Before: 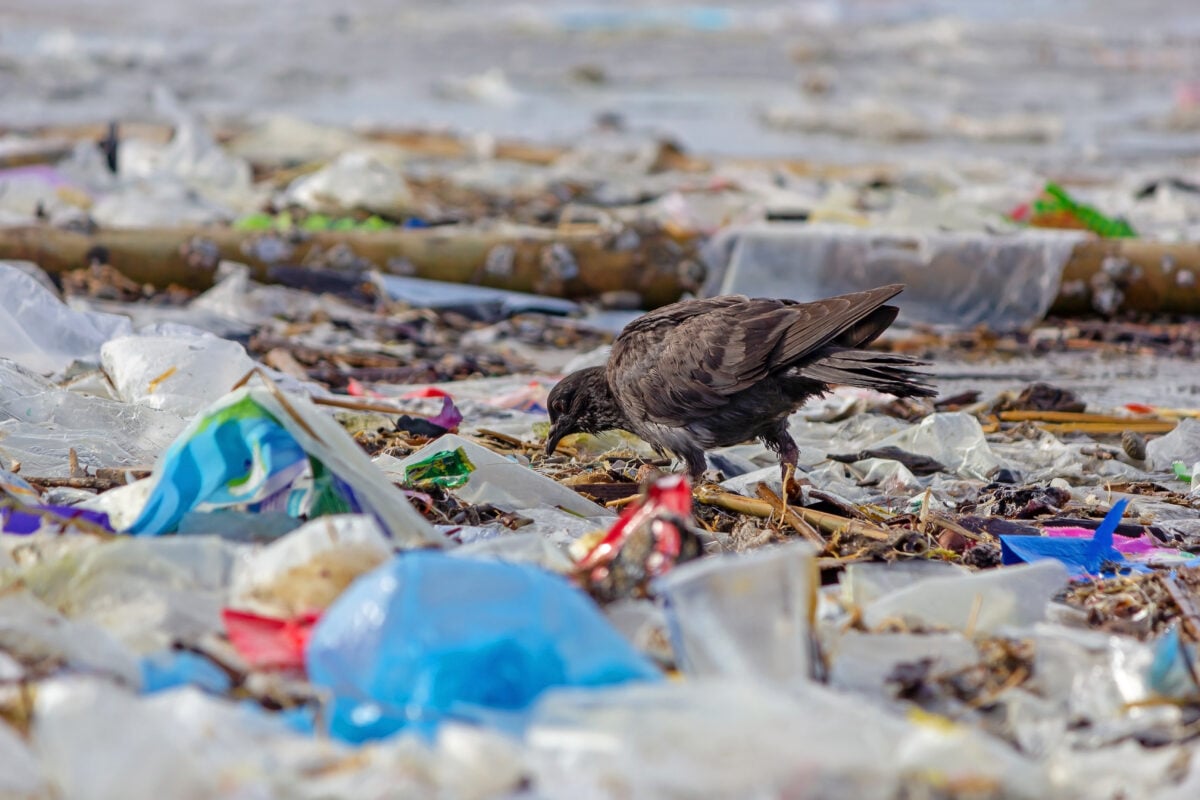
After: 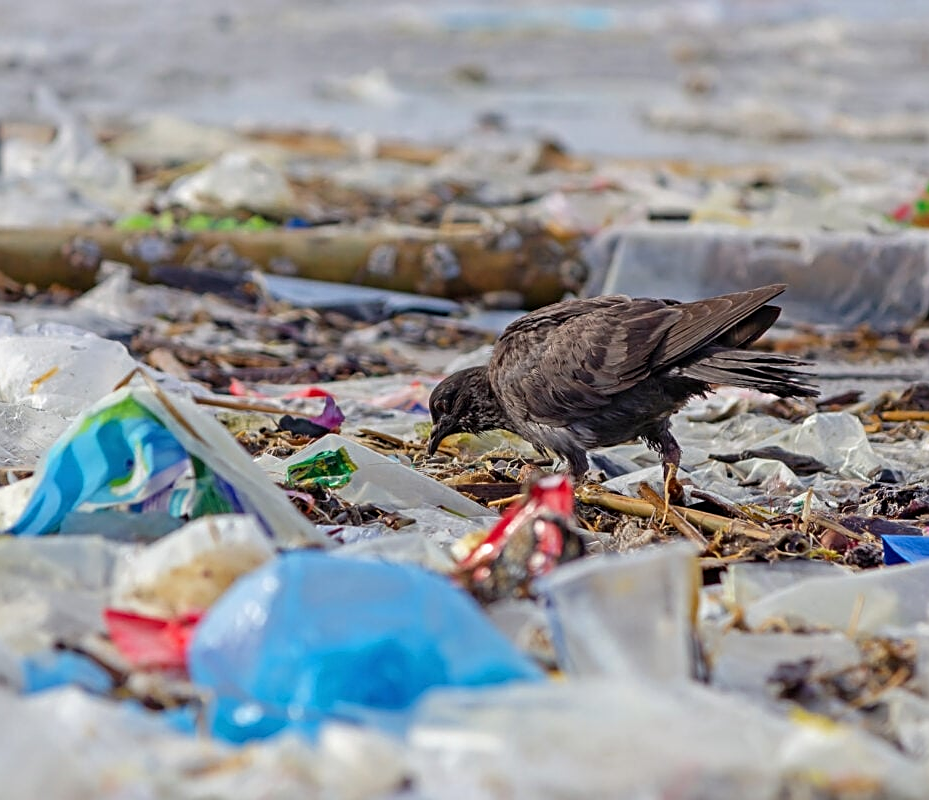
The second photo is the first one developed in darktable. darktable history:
sharpen: on, module defaults
crop: left 9.88%, right 12.664%
